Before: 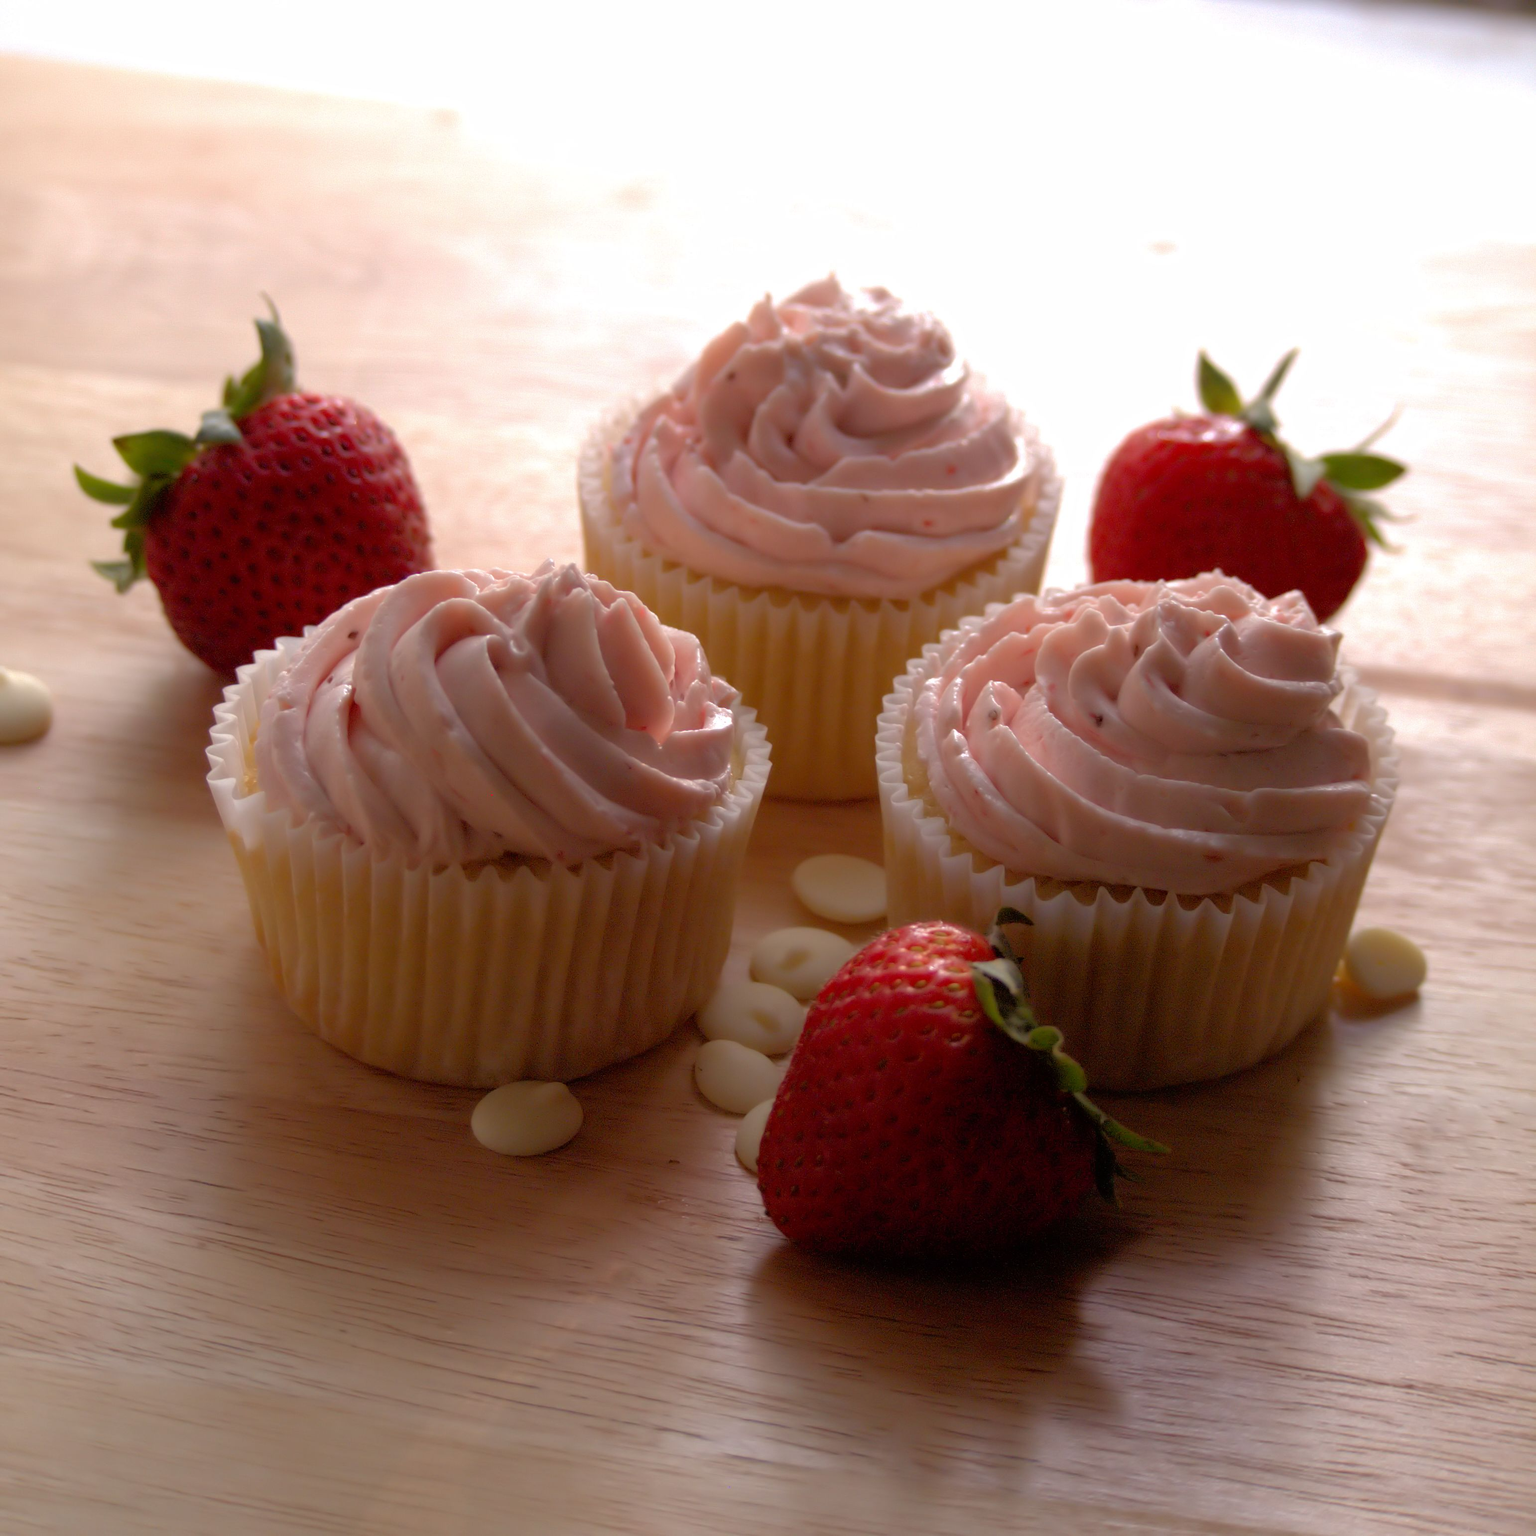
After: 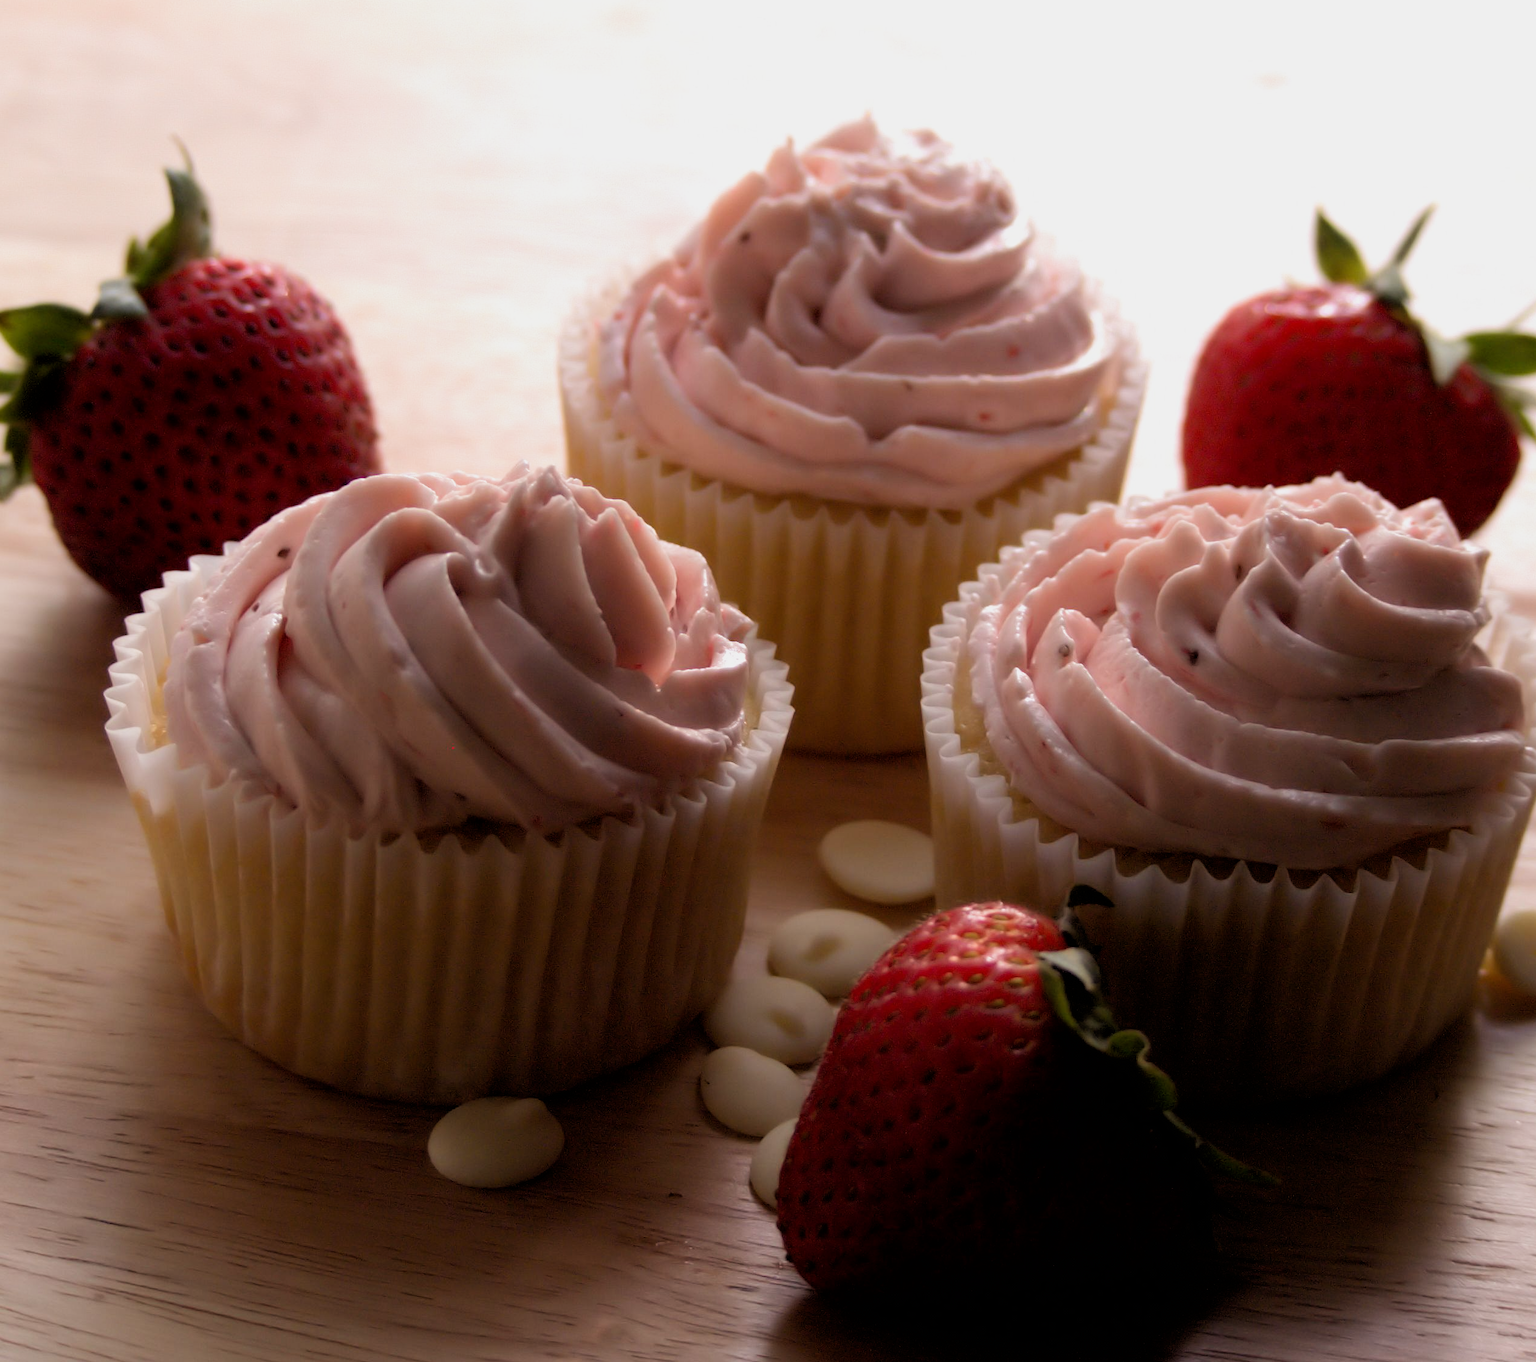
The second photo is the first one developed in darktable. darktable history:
crop: left 7.856%, top 11.836%, right 10.12%, bottom 15.387%
filmic rgb: black relative exposure -5 EV, white relative exposure 3.5 EV, hardness 3.19, contrast 1.5, highlights saturation mix -50%
